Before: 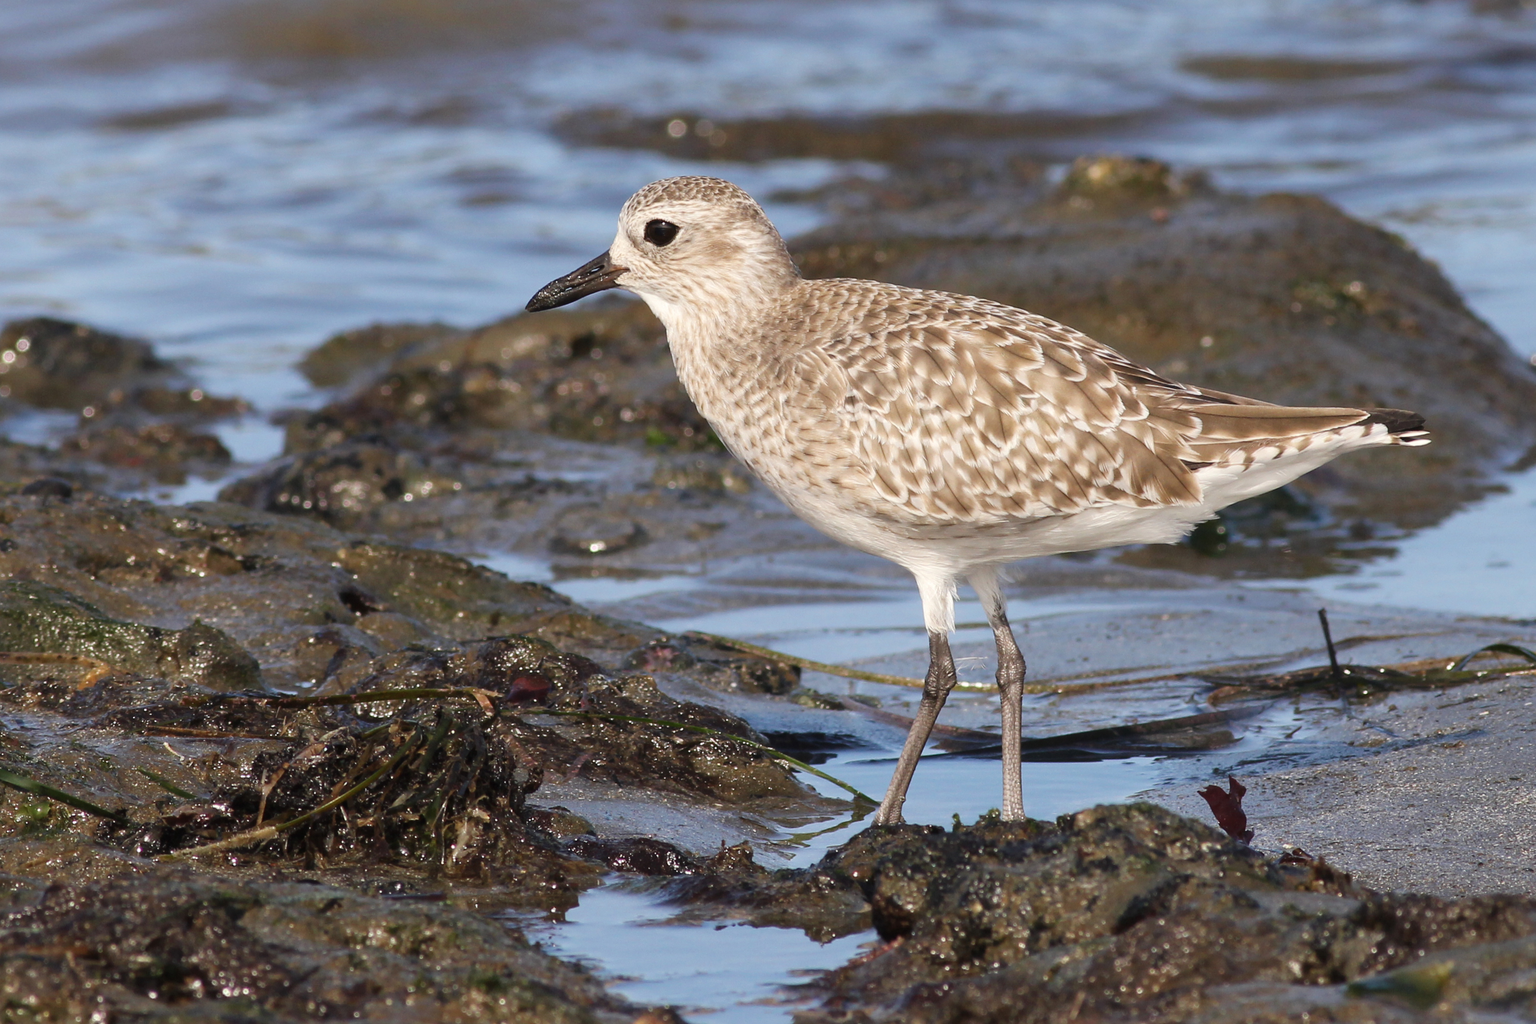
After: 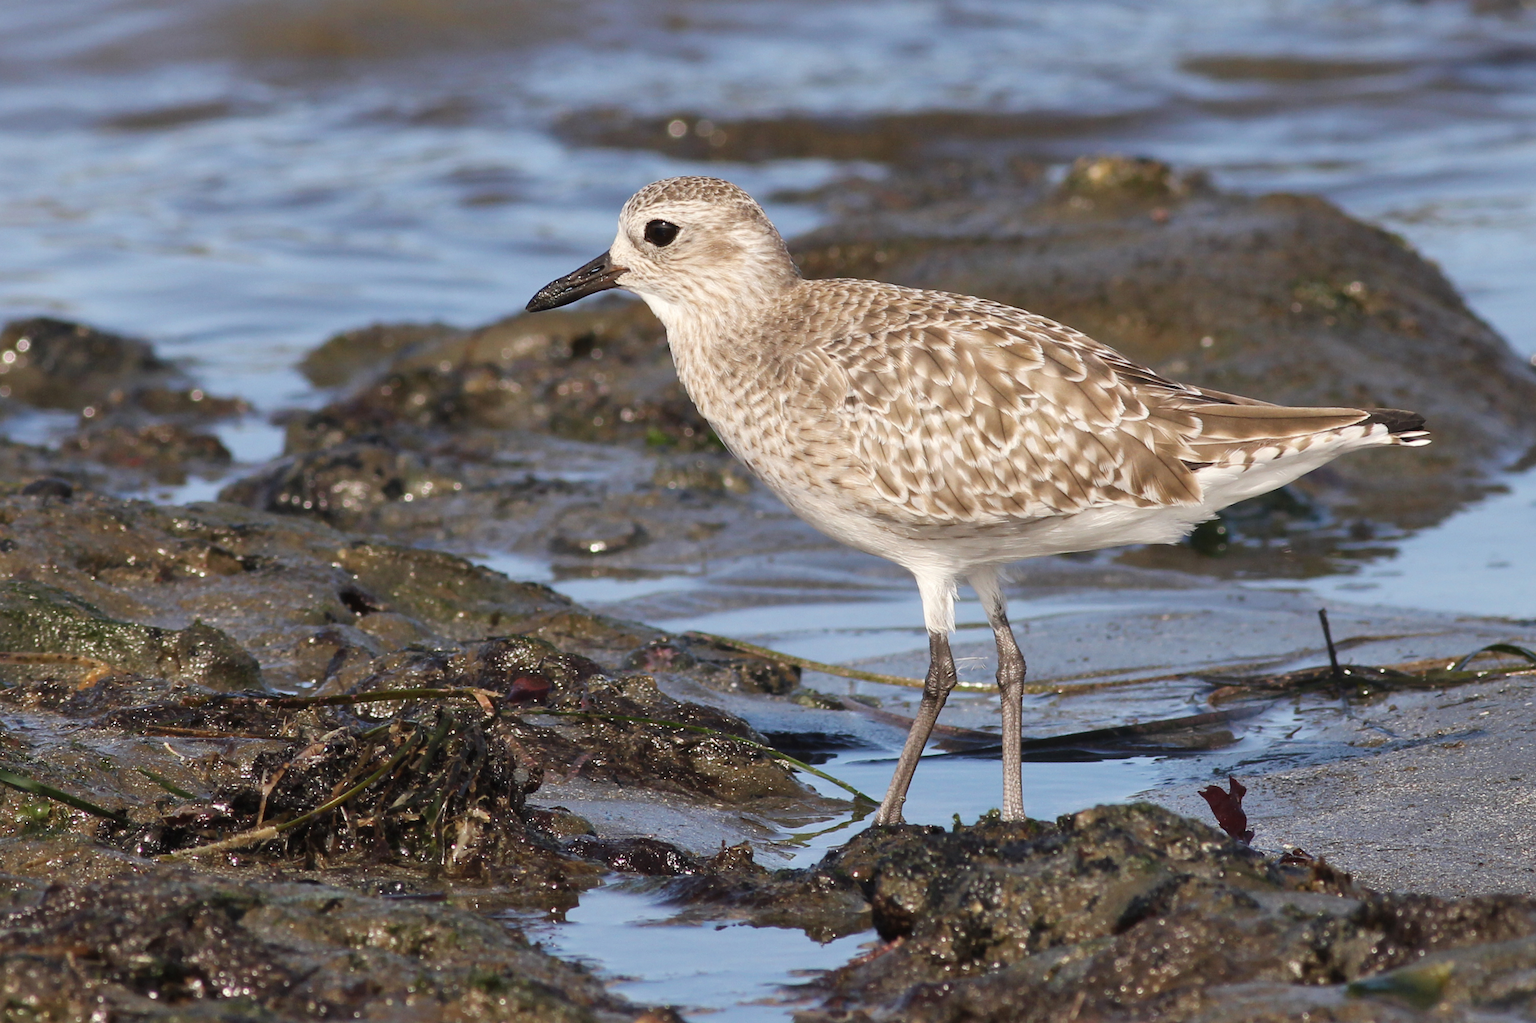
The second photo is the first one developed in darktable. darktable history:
color correction: highlights b* 0.043, saturation 0.99
shadows and highlights: shadows 36.54, highlights -27.85, soften with gaussian
